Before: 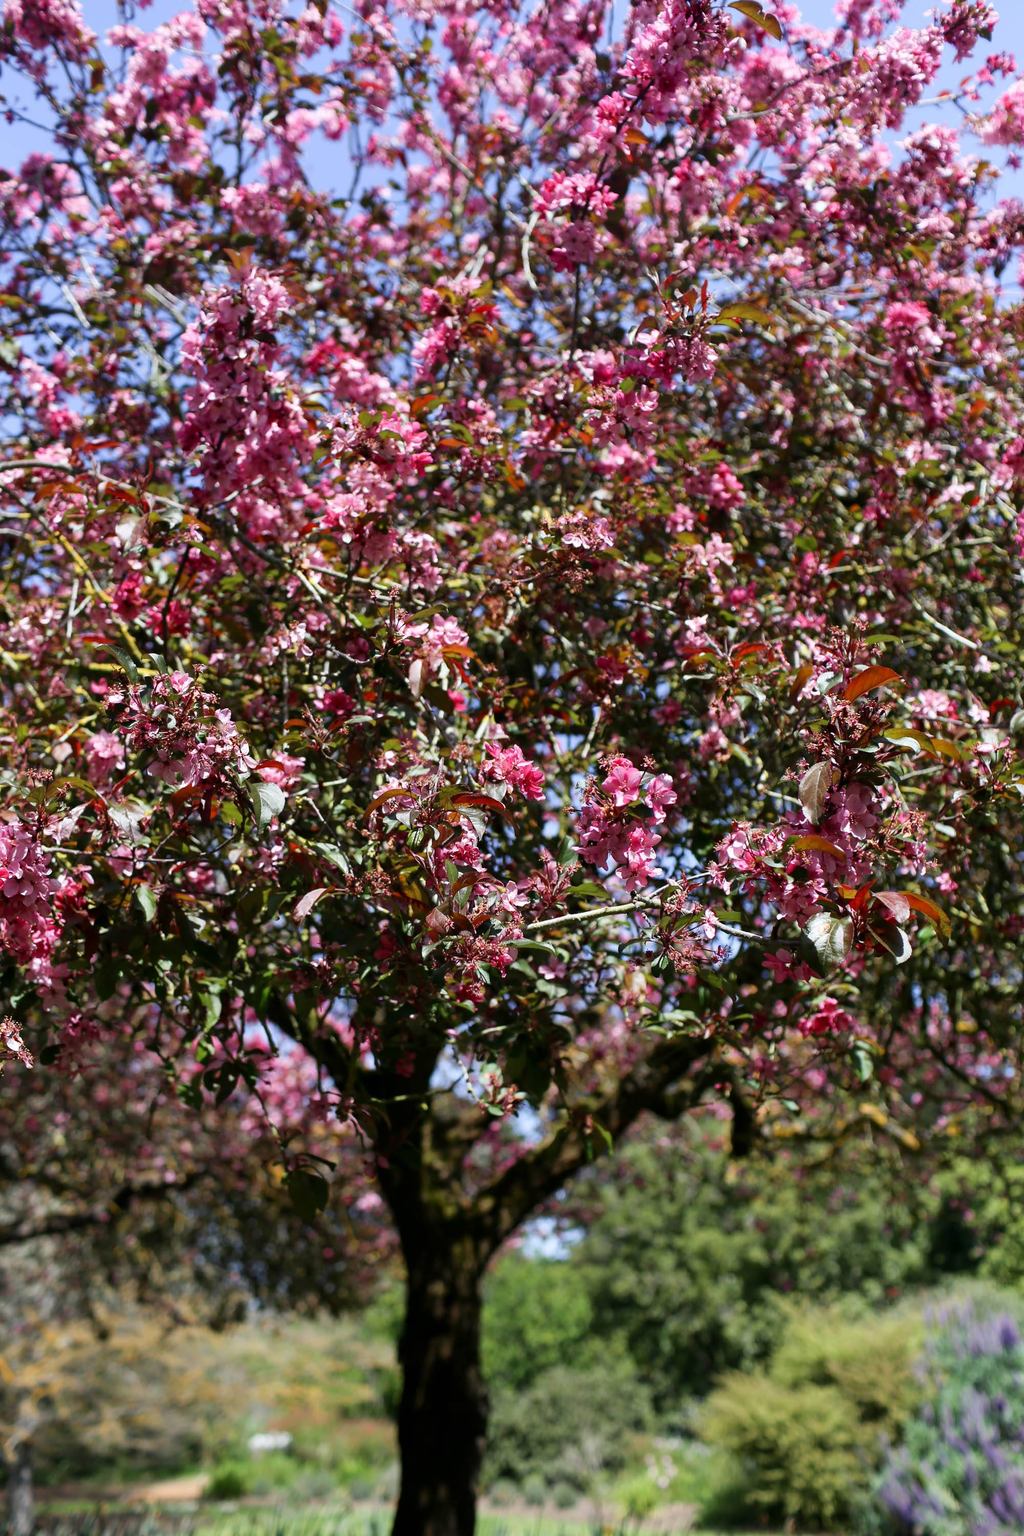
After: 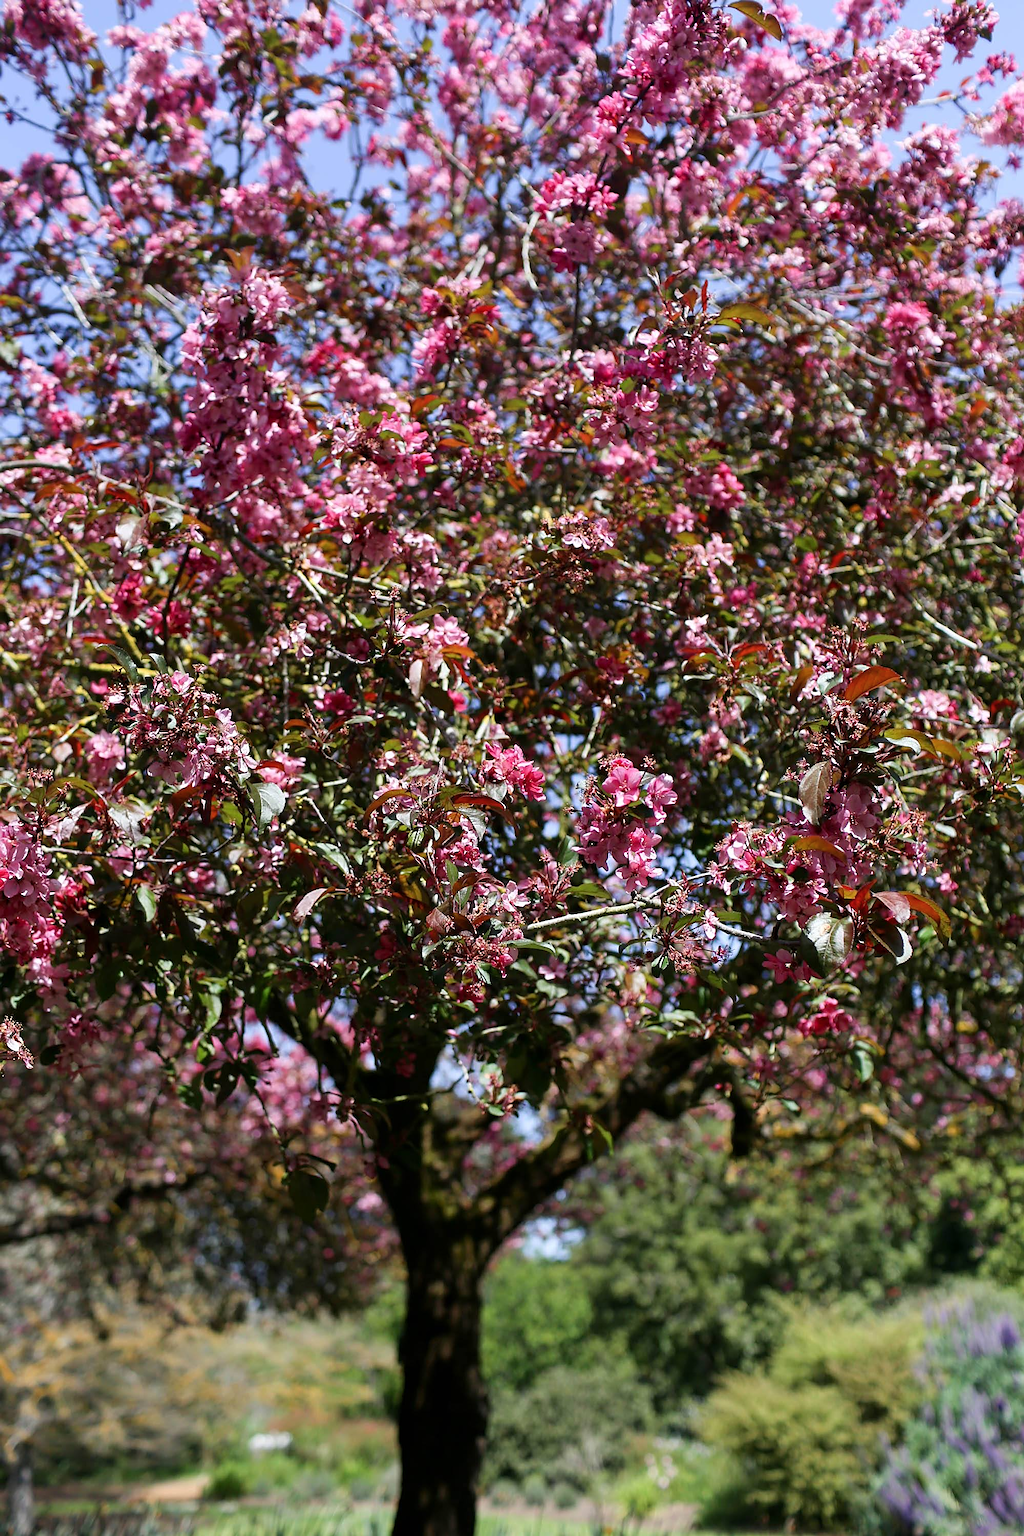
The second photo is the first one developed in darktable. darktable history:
sharpen: on, module defaults
color balance rgb: on, module defaults
